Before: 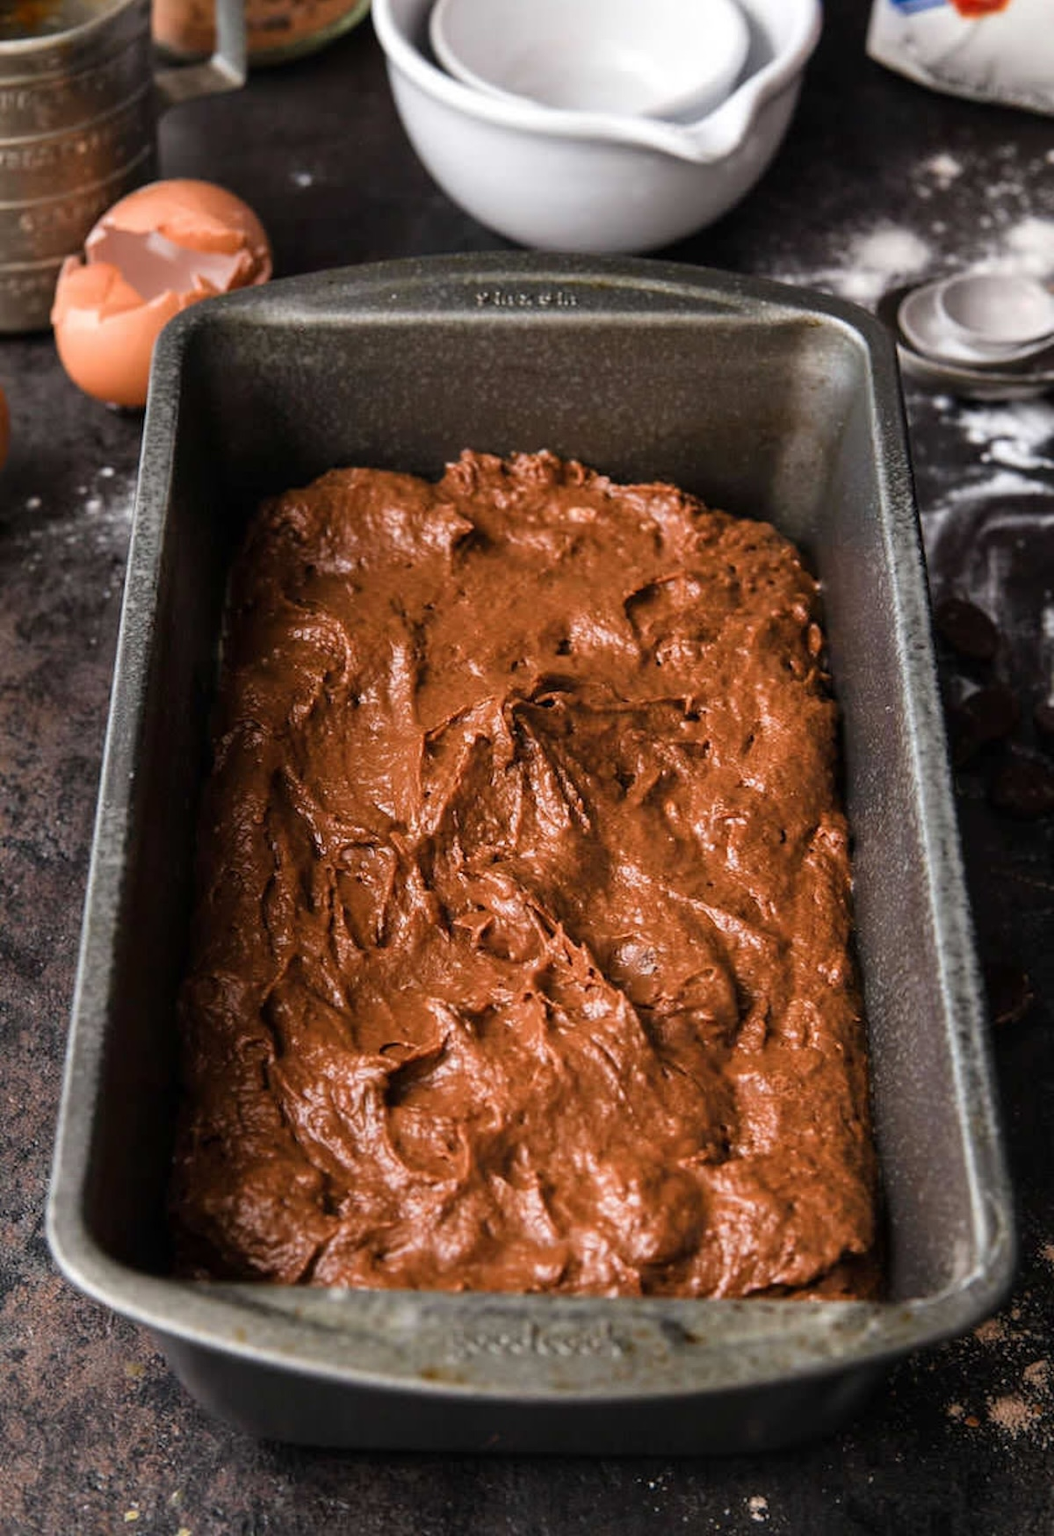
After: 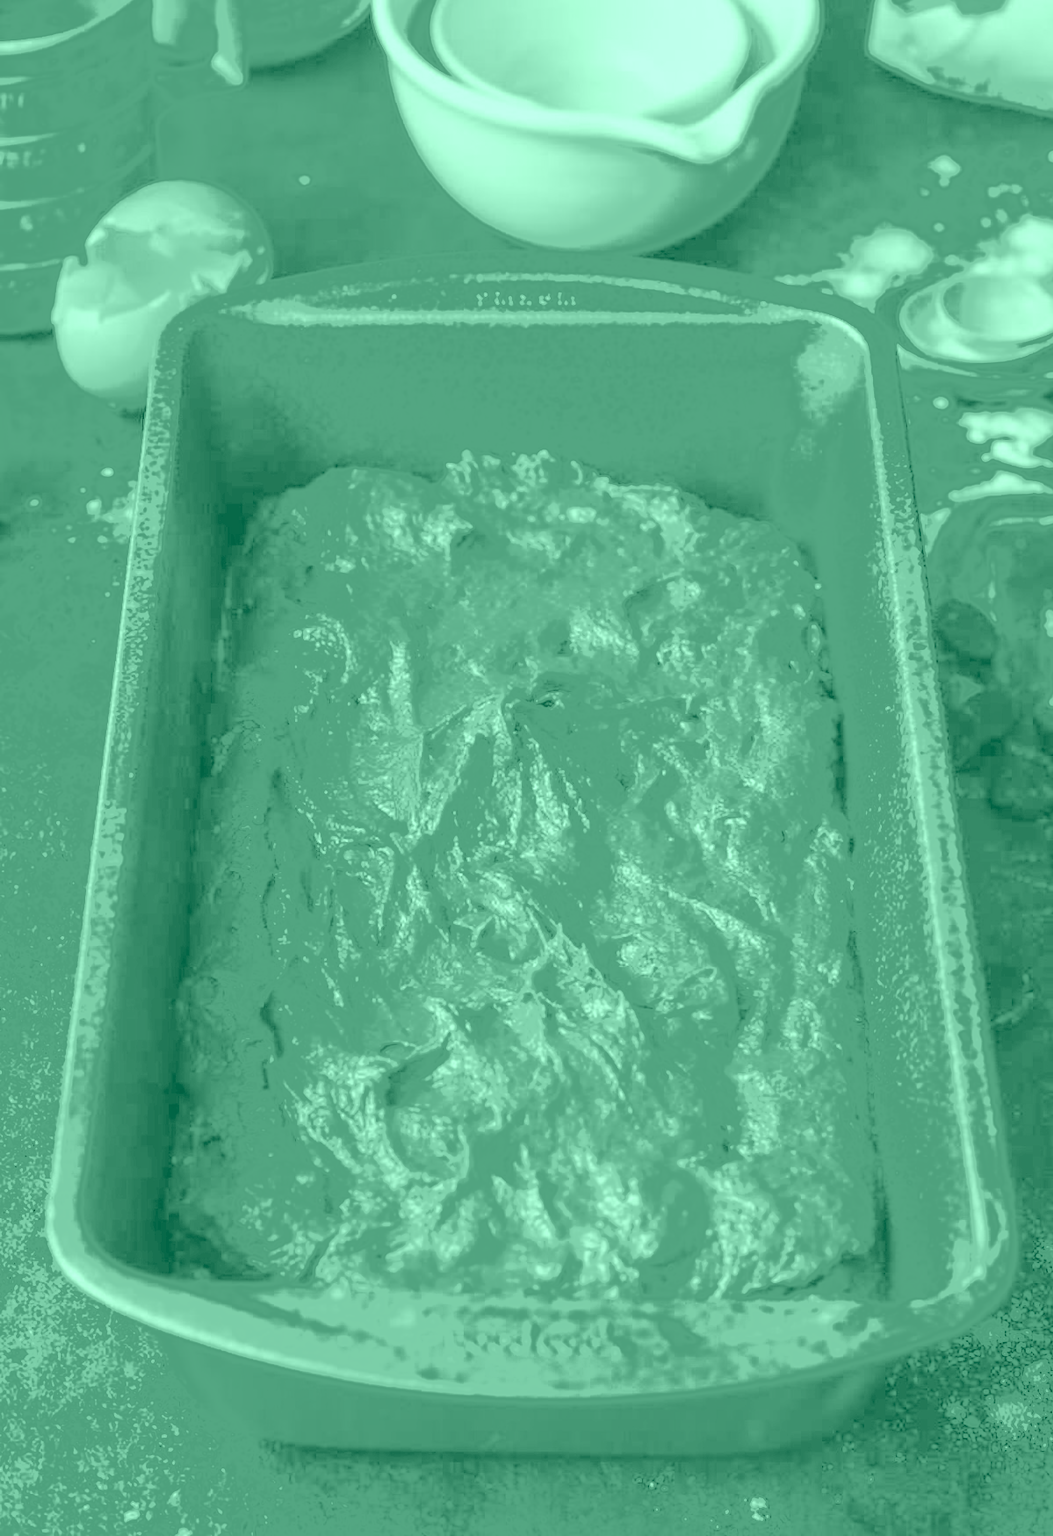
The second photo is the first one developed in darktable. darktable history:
tone curve: curves: ch0 [(0, 0) (0.003, 0.011) (0.011, 0.043) (0.025, 0.133) (0.044, 0.226) (0.069, 0.303) (0.1, 0.371) (0.136, 0.429) (0.177, 0.482) (0.224, 0.516) (0.277, 0.539) (0.335, 0.535) (0.399, 0.517) (0.468, 0.498) (0.543, 0.523) (0.623, 0.655) (0.709, 0.83) (0.801, 0.827) (0.898, 0.89) (1, 1)], preserve colors none
exposure: black level correction 0, exposure 1 EV, compensate exposure bias true, compensate highlight preservation false
white balance: emerald 1
colorize: hue 147.6°, saturation 65%, lightness 21.64%
